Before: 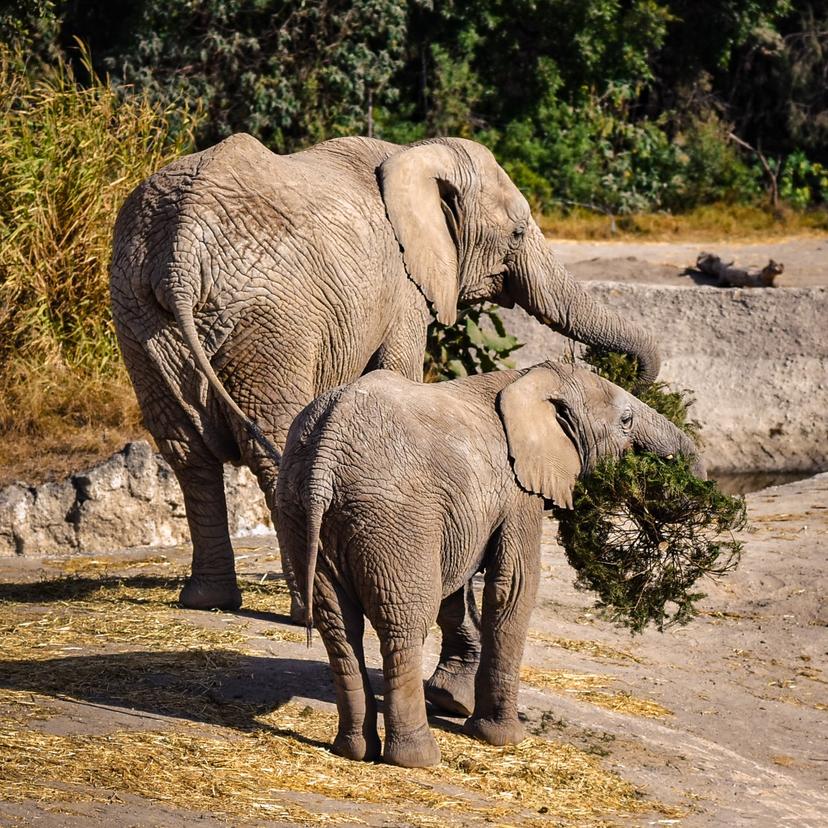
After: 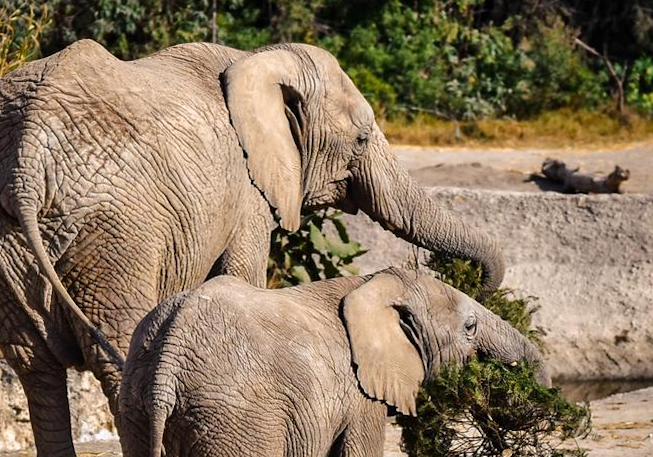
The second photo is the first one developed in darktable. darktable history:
crop: left 18.38%, top 11.092%, right 2.134%, bottom 33.217%
rotate and perspective: rotation 0.192°, lens shift (horizontal) -0.015, crop left 0.005, crop right 0.996, crop top 0.006, crop bottom 0.99
